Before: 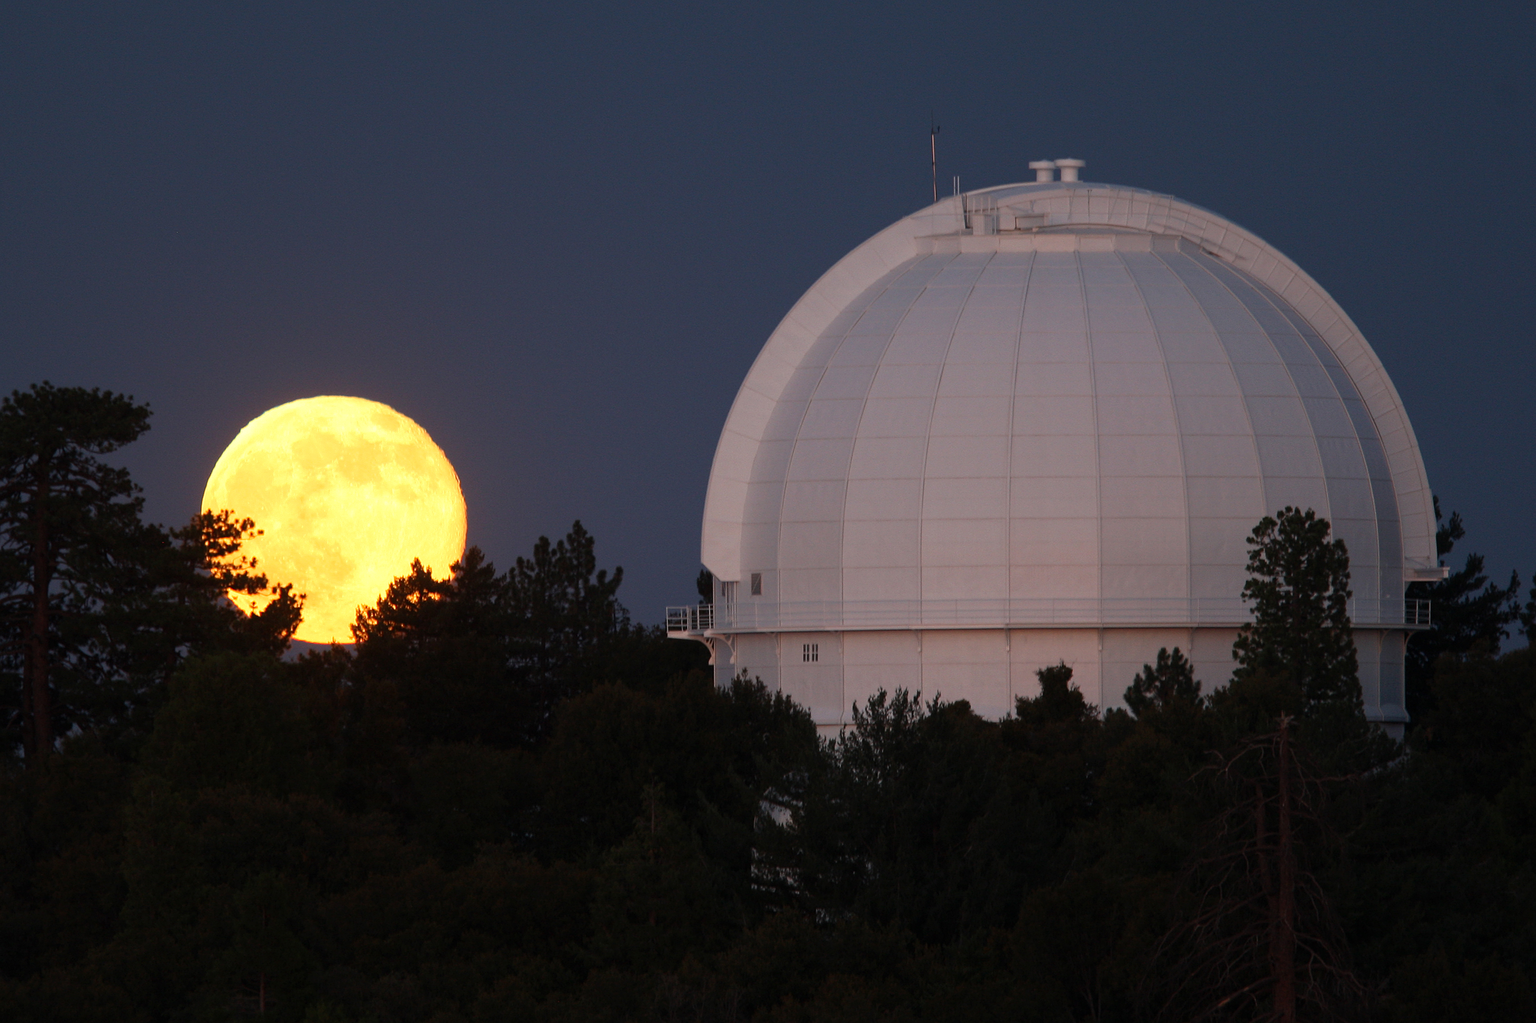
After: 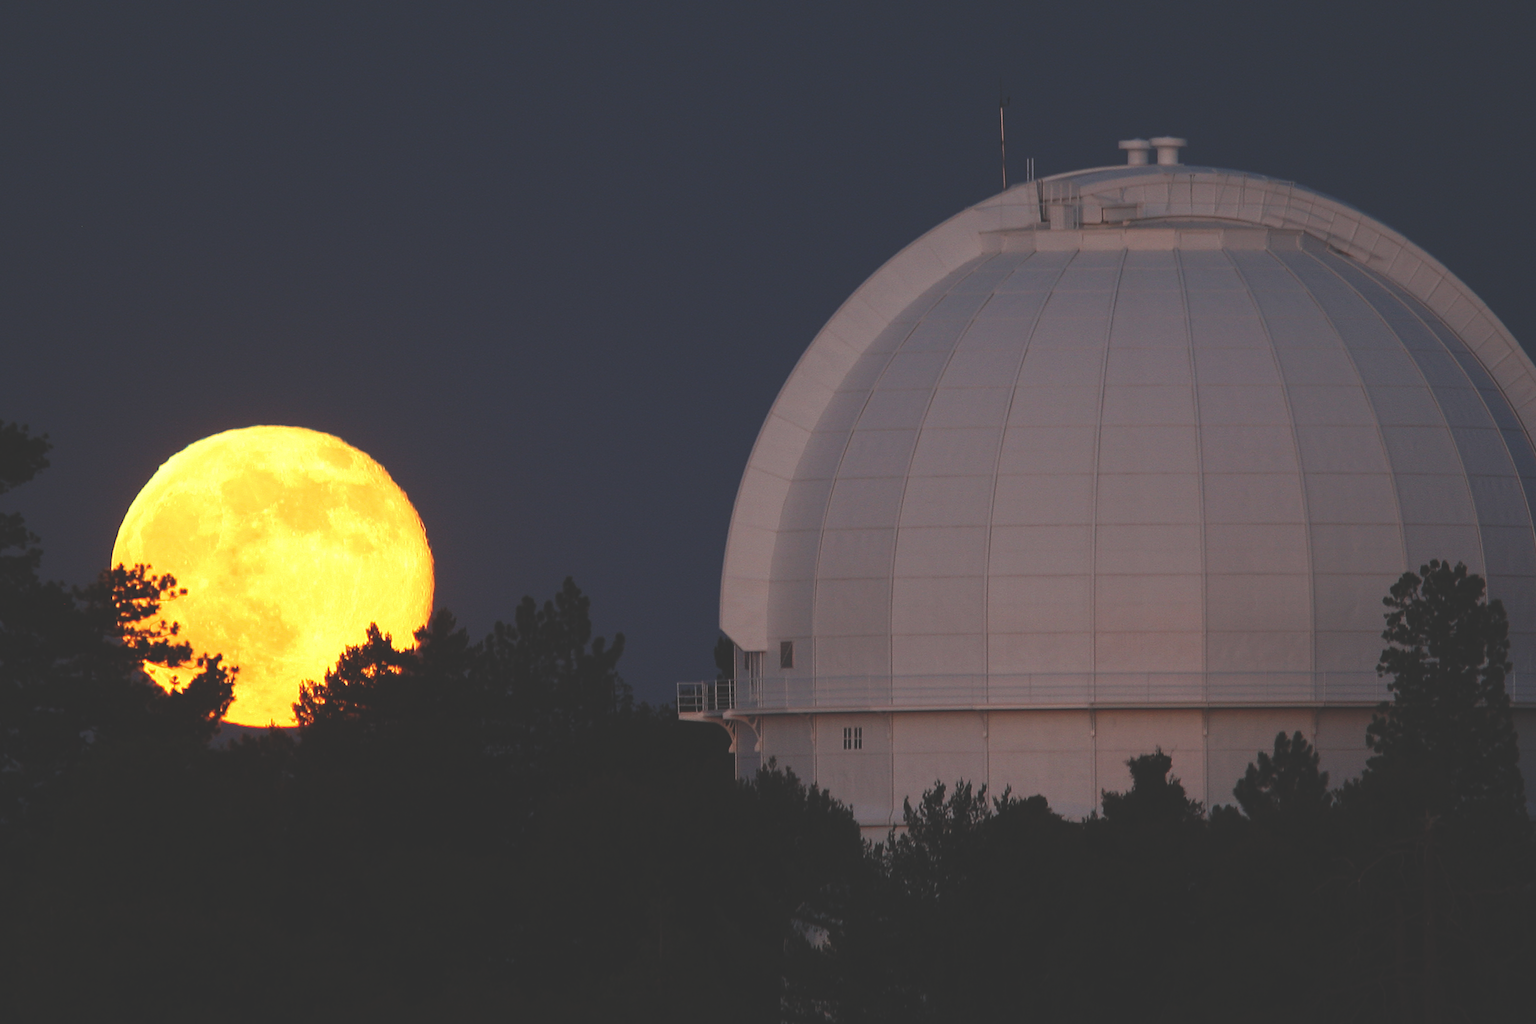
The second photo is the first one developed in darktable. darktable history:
crop and rotate: left 7.196%, top 4.574%, right 10.605%, bottom 13.178%
rgb curve: curves: ch0 [(0, 0.186) (0.314, 0.284) (0.775, 0.708) (1, 1)], compensate middle gray true, preserve colors none
